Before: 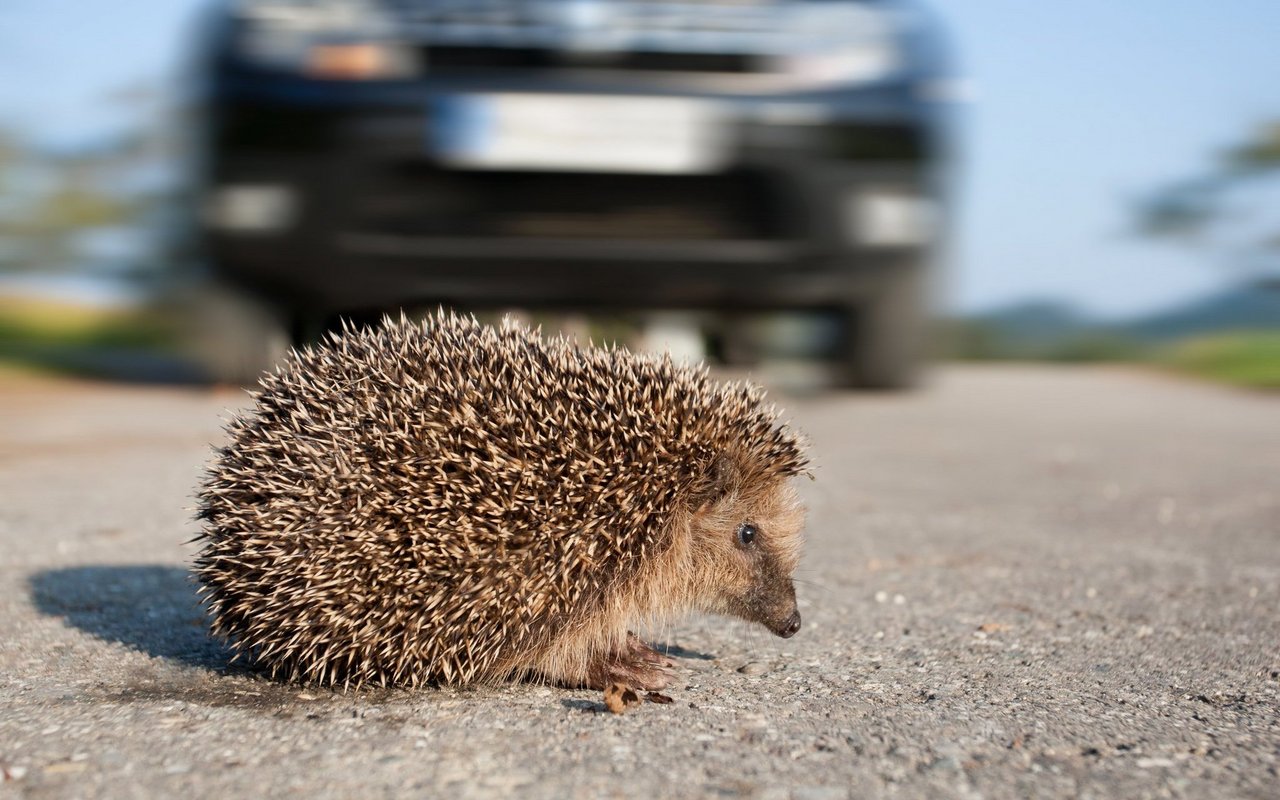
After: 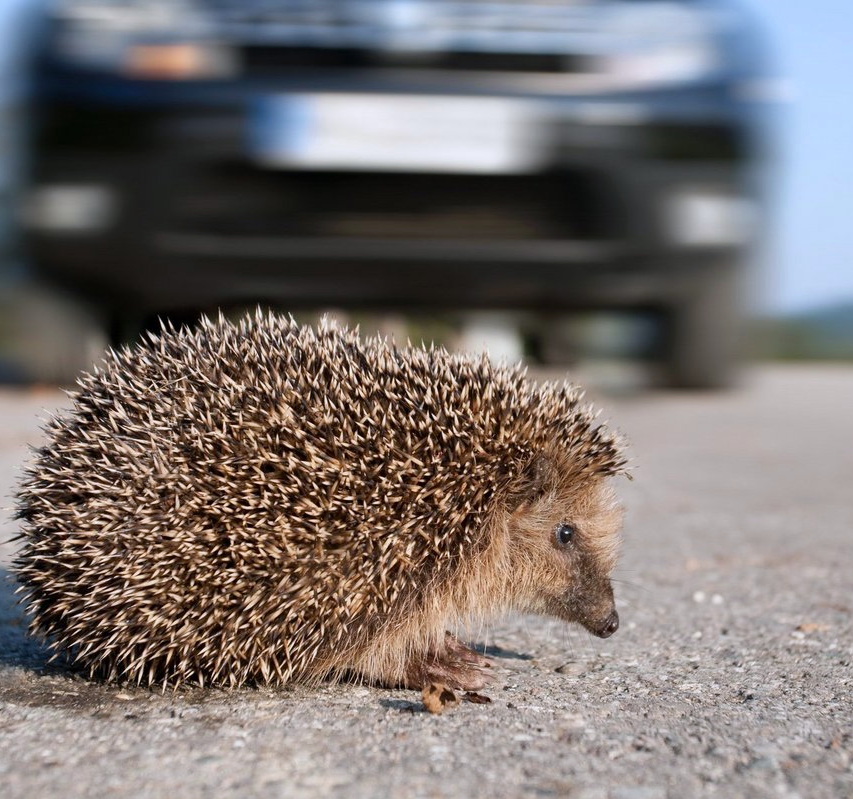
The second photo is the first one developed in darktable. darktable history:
white balance: red 0.984, blue 1.059
crop and rotate: left 14.292%, right 19.041%
